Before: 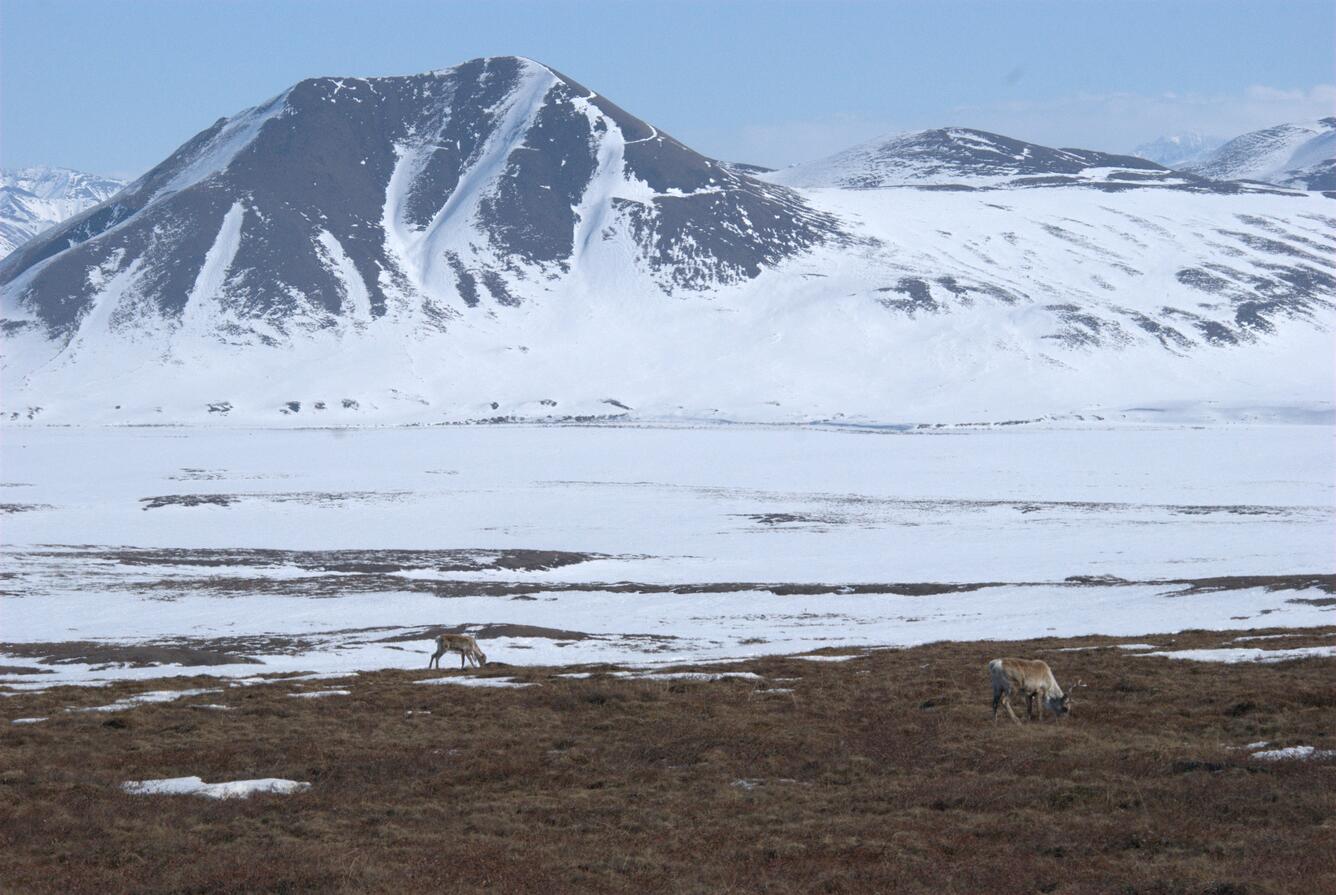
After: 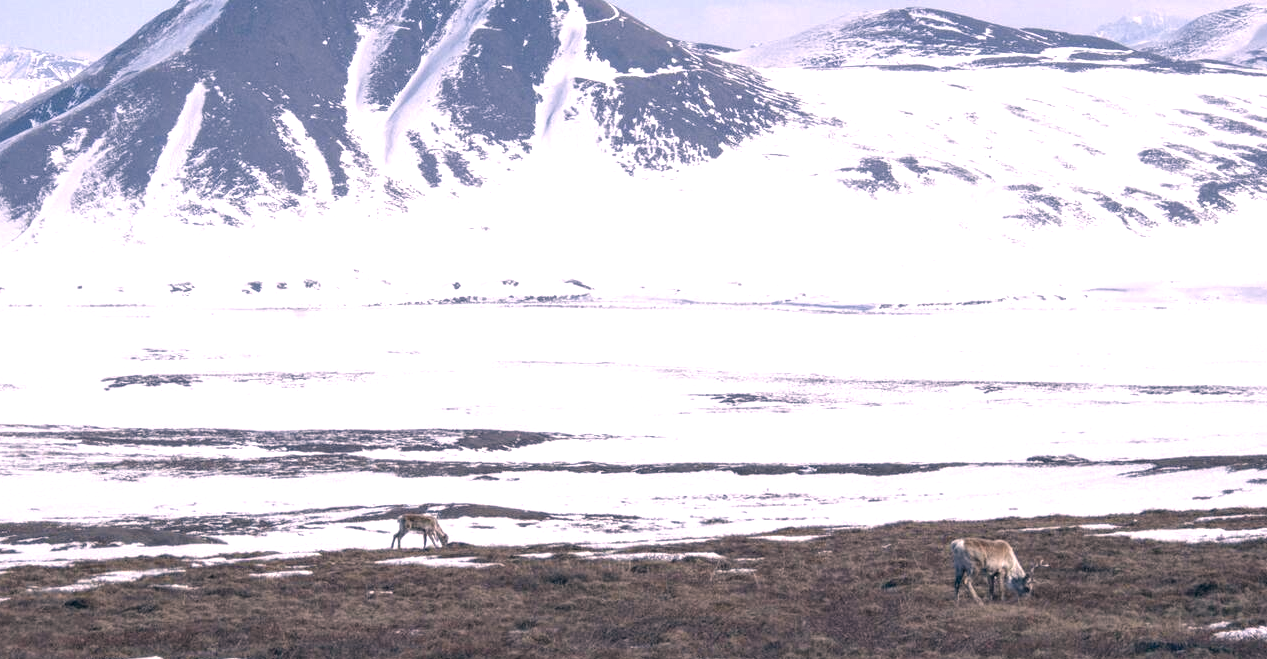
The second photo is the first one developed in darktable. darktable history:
crop and rotate: left 2.89%, top 13.628%, right 2.237%, bottom 12.641%
exposure: black level correction 0, exposure 0.699 EV, compensate exposure bias true, compensate highlight preservation false
color correction: highlights a* 13.72, highlights b* 5.91, shadows a* -6.27, shadows b* -15.49, saturation 0.856
tone equalizer: edges refinement/feathering 500, mask exposure compensation -1.57 EV, preserve details guided filter
local contrast: detail 130%
